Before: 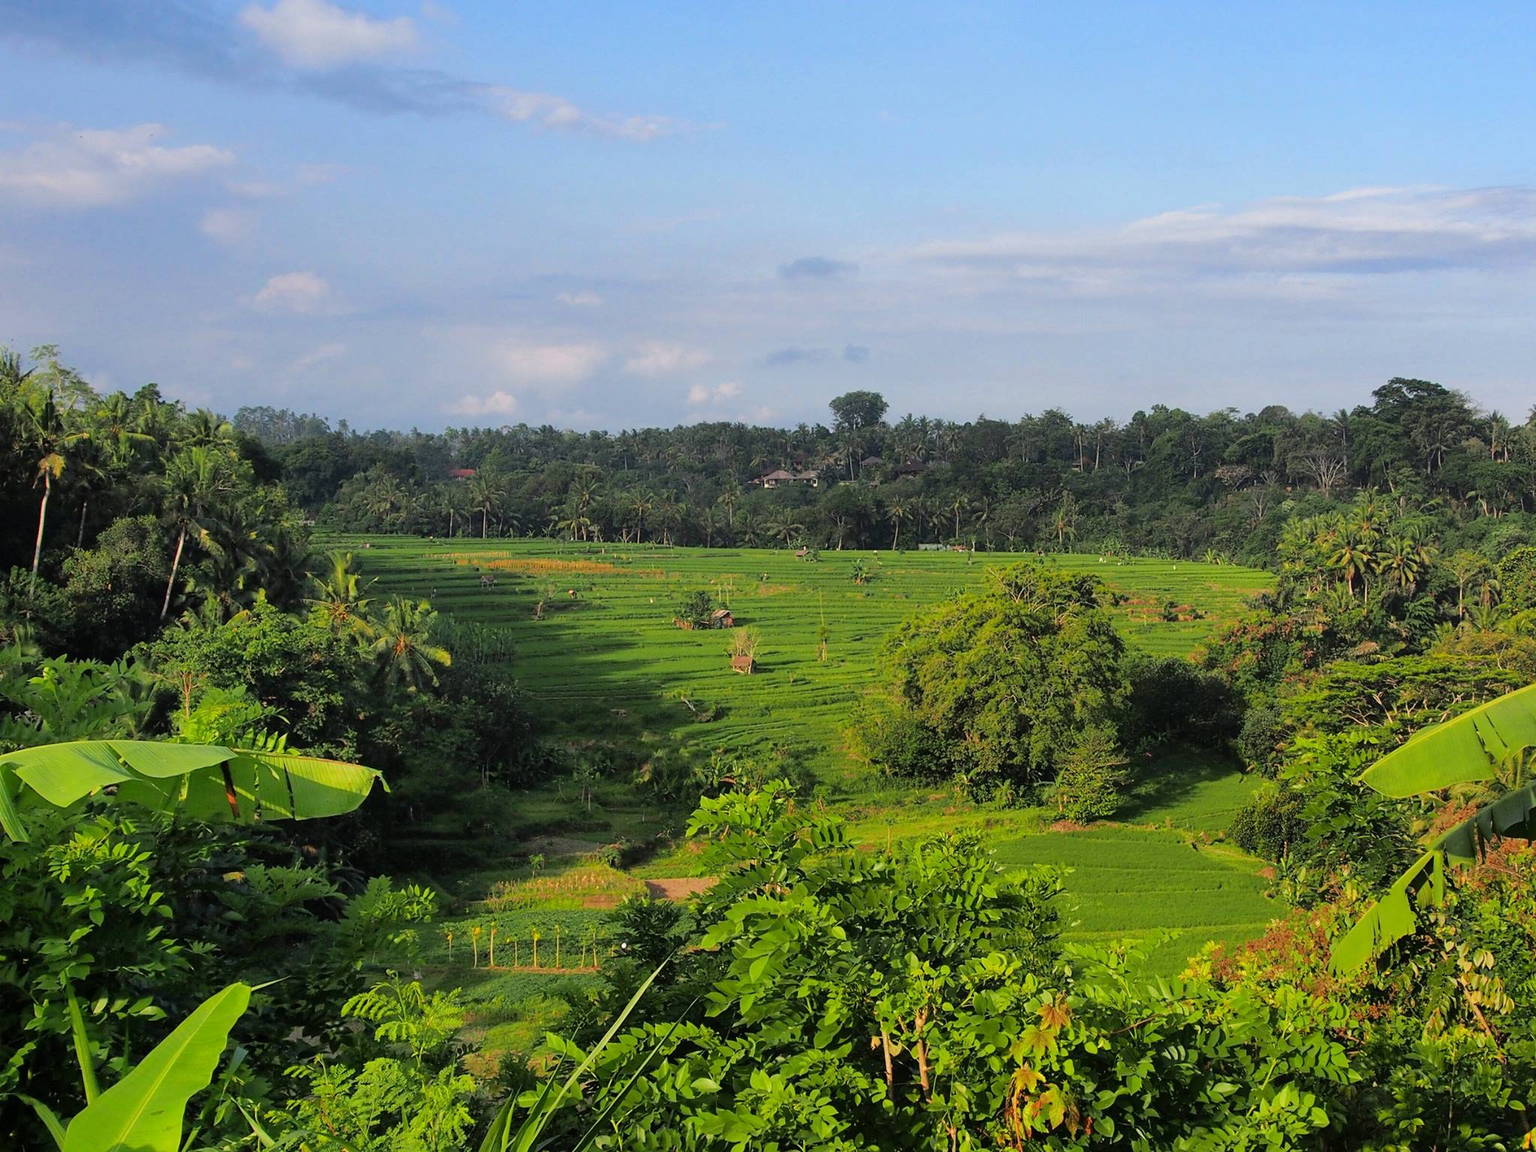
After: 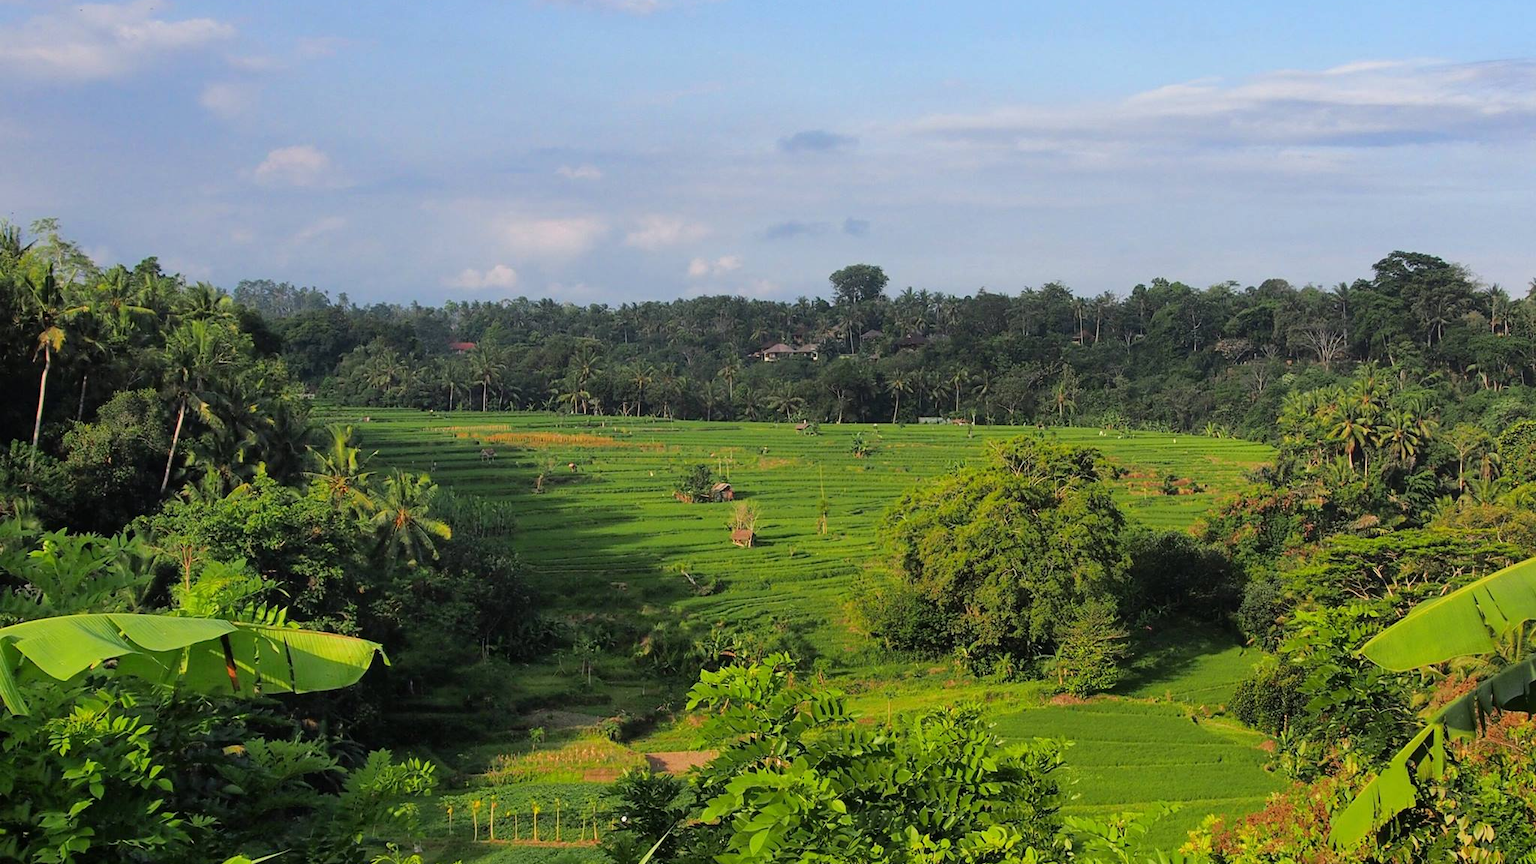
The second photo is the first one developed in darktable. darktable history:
crop: top 11.057%, bottom 13.914%
